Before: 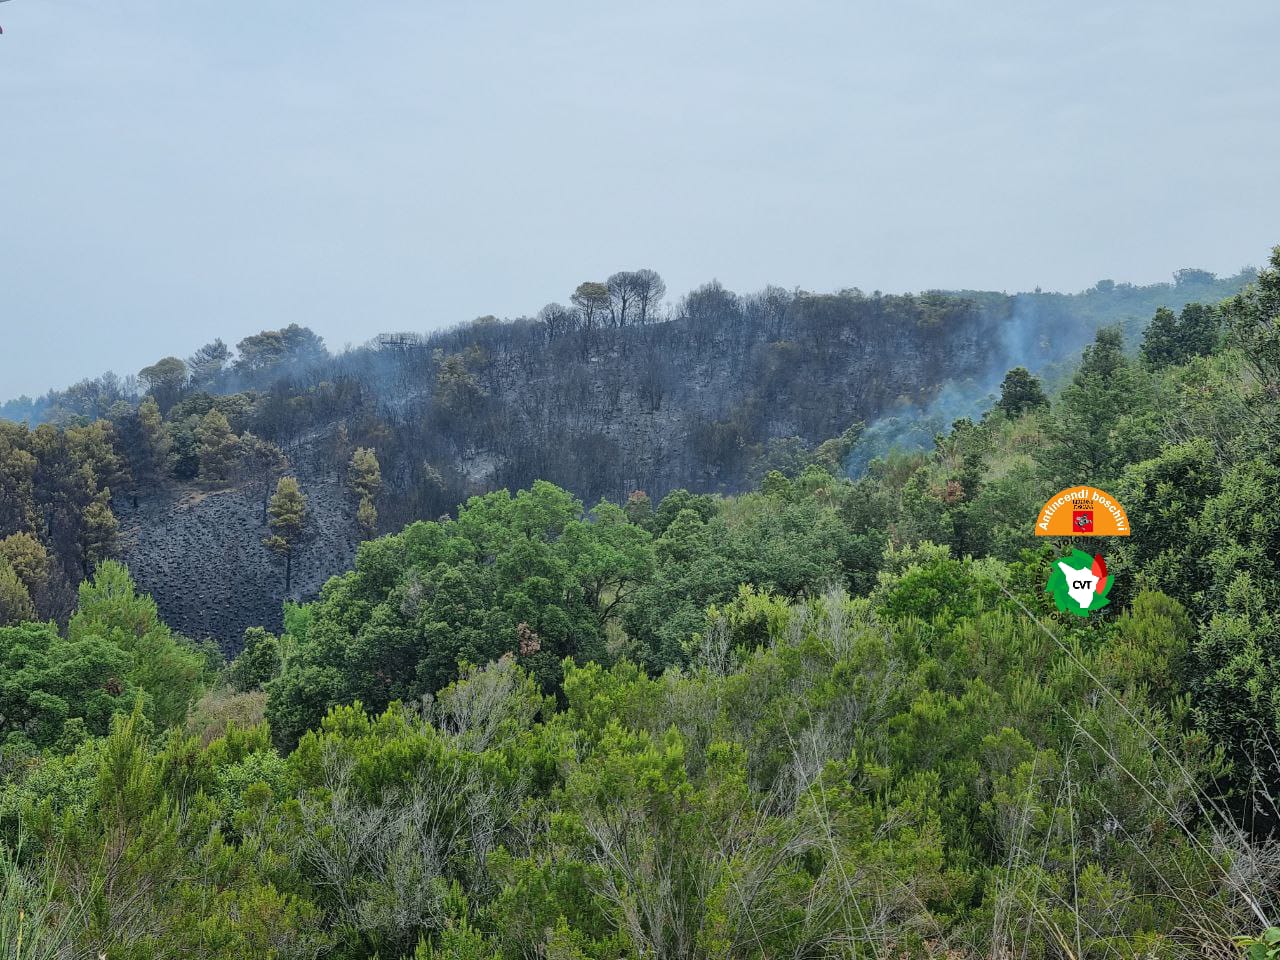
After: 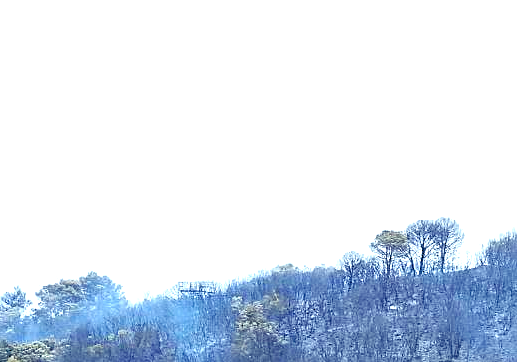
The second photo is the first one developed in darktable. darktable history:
sharpen: on, module defaults
crop: left 15.744%, top 5.441%, right 43.856%, bottom 56.759%
color balance rgb: shadows lift › luminance -22.057%, shadows lift › chroma 8.667%, shadows lift › hue 283.54°, global offset › luminance -0.845%, linear chroma grading › global chroma 9.84%, perceptual saturation grading › global saturation 27.617%, perceptual saturation grading › highlights -24.716%, perceptual saturation grading › shadows 25.431%, perceptual brilliance grading › global brilliance 11.267%, global vibrance 9.681%
exposure: black level correction 0, exposure 1 EV, compensate exposure bias true, compensate highlight preservation false
